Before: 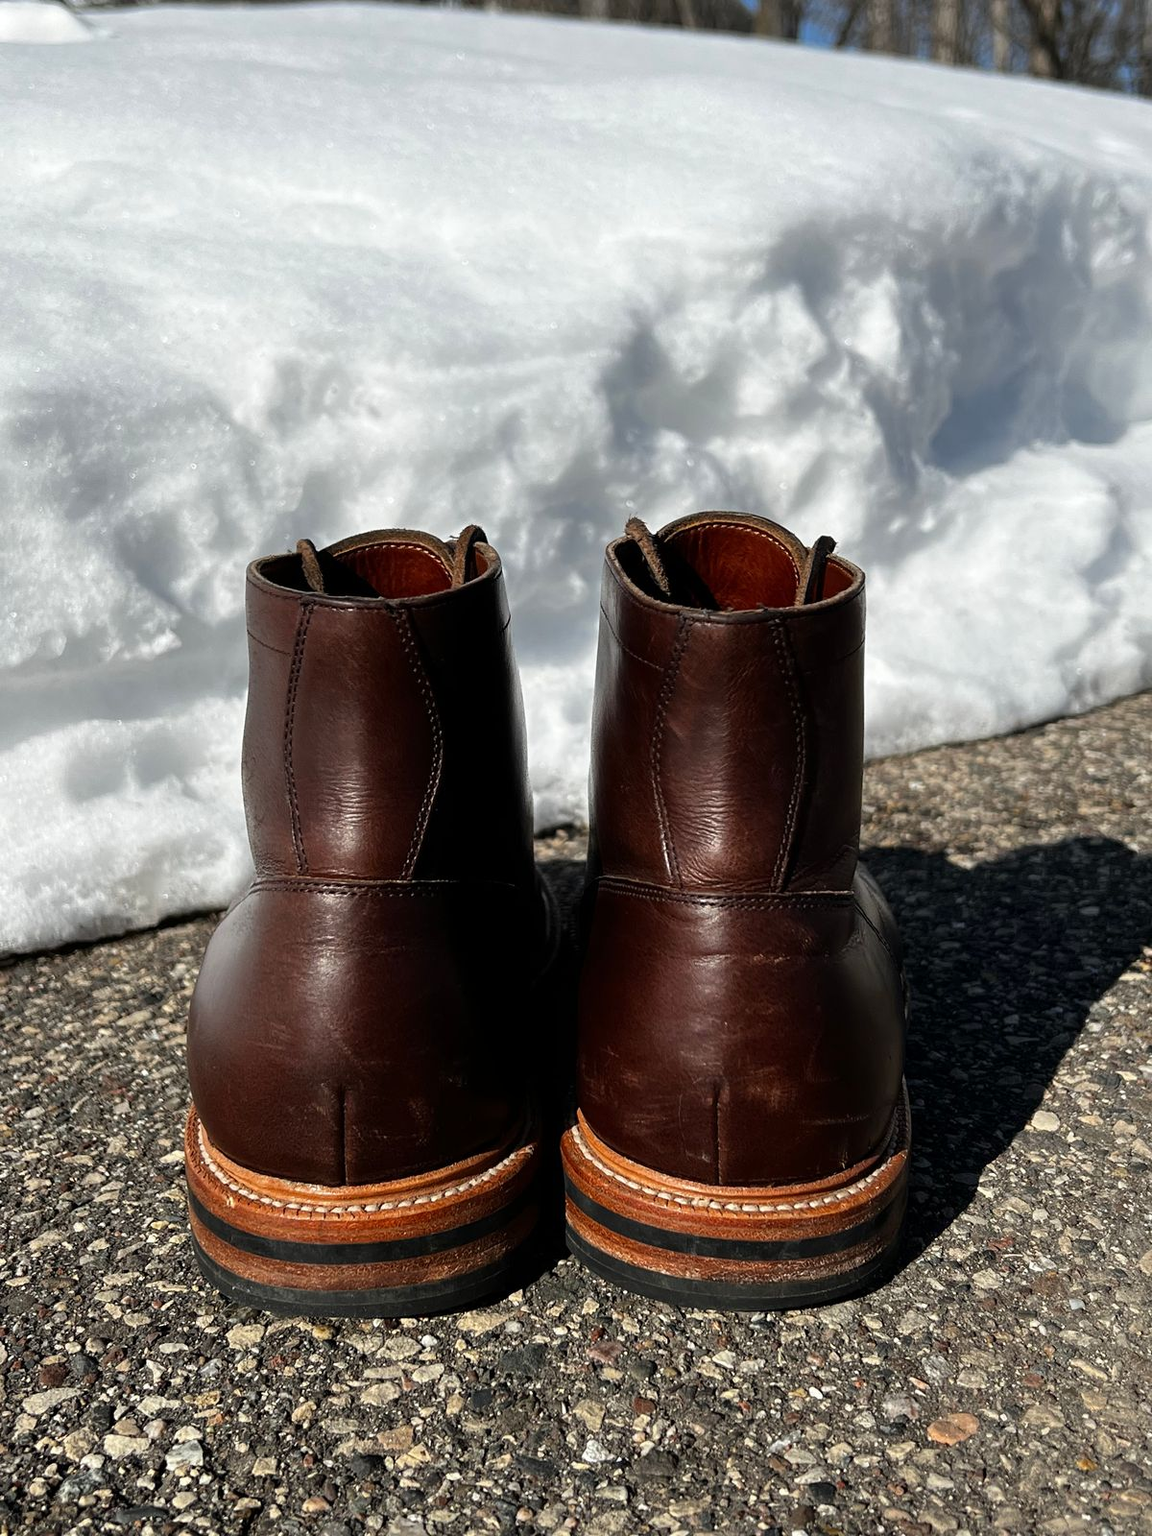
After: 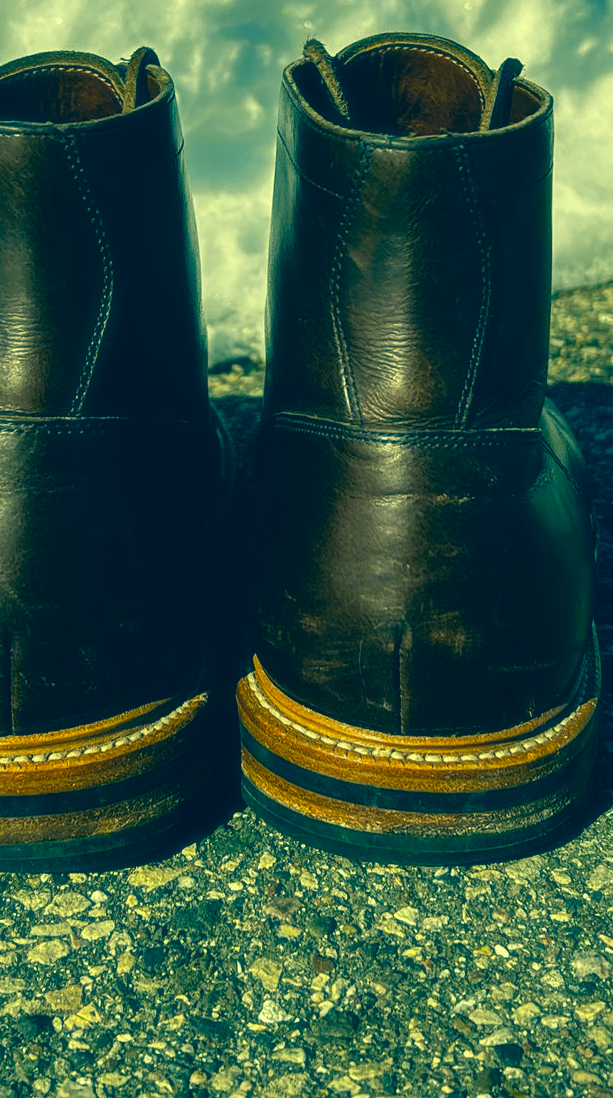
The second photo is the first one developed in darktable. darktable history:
haze removal: strength -0.094, compatibility mode true, adaptive false
crop and rotate: left 29.044%, top 31.335%, right 19.854%
color zones: curves: ch2 [(0, 0.5) (0.143, 0.5) (0.286, 0.489) (0.415, 0.421) (0.571, 0.5) (0.714, 0.5) (0.857, 0.5) (1, 0.5)]
color correction: highlights a* -16.19, highlights b* 39.93, shadows a* -39.79, shadows b* -26.85
shadows and highlights: shadows 25.31, highlights -23.94
local contrast: on, module defaults
color balance rgb: perceptual saturation grading › global saturation 29.942%, global vibrance 20%
